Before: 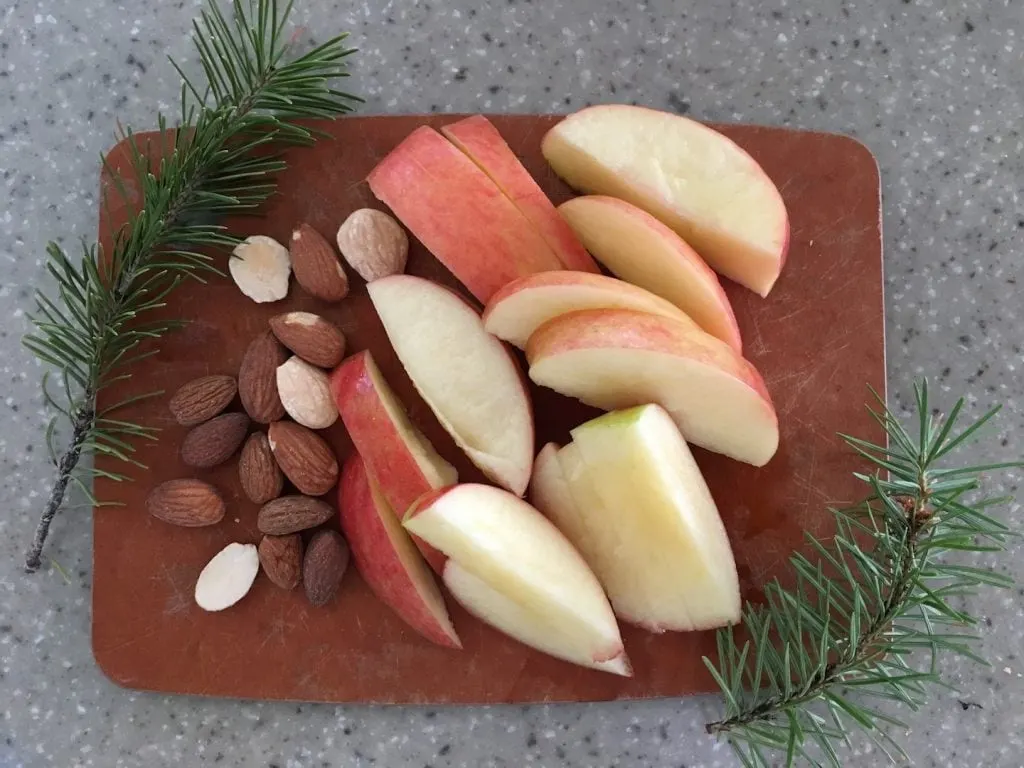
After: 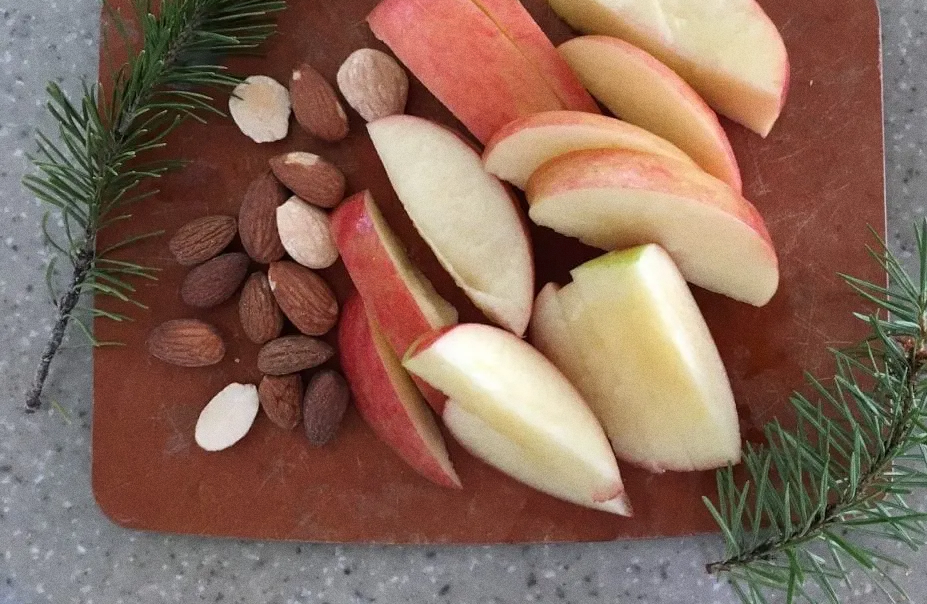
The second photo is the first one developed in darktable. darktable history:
grain: on, module defaults
crop: top 20.916%, right 9.437%, bottom 0.316%
